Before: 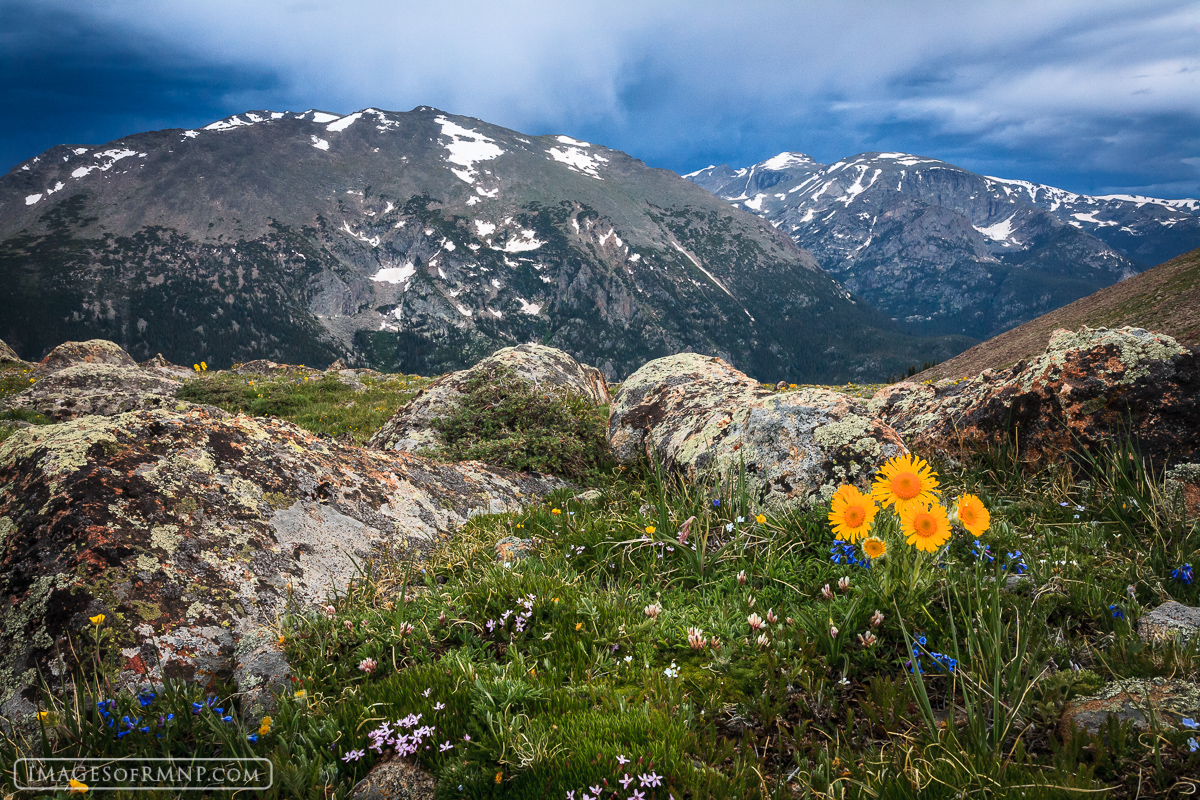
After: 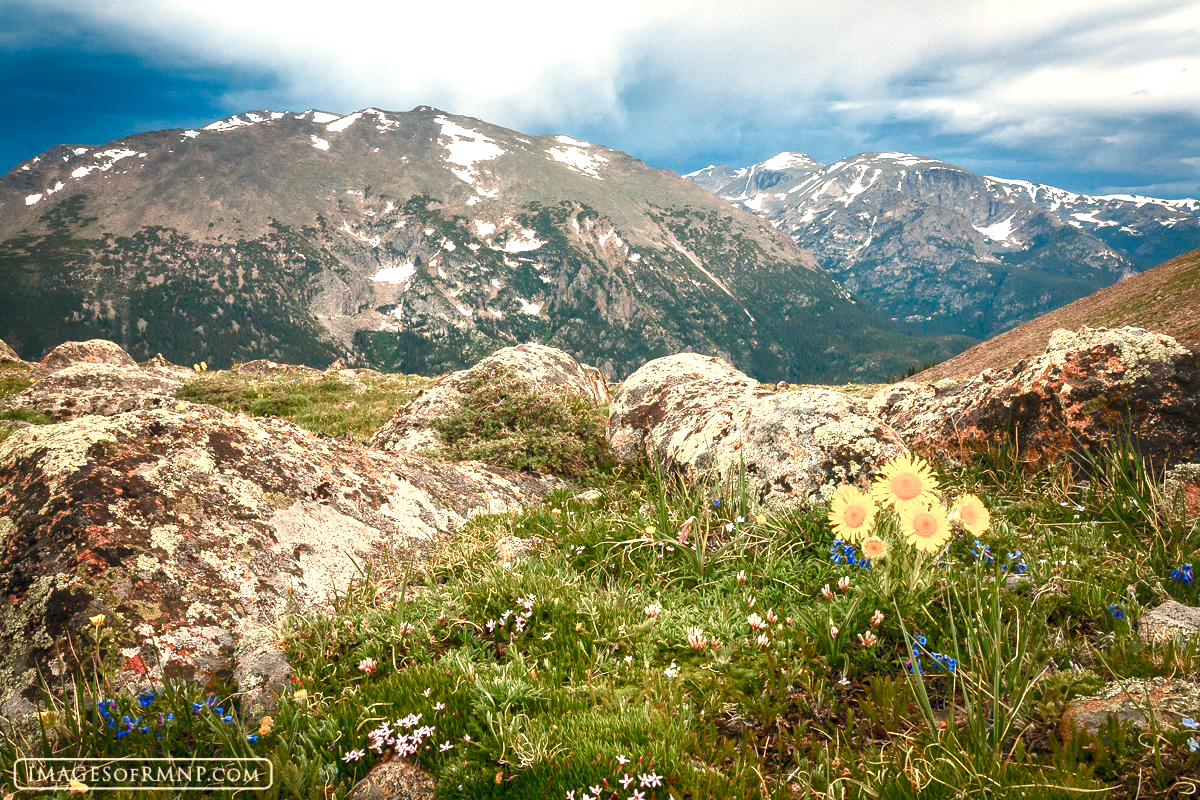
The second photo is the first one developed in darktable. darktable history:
exposure: black level correction 0, exposure 0.877 EV, compensate exposure bias true, compensate highlight preservation false
white balance: red 1.138, green 0.996, blue 0.812
color balance rgb: shadows lift › chroma 1%, shadows lift › hue 113°, highlights gain › chroma 0.2%, highlights gain › hue 333°, perceptual saturation grading › global saturation 20%, perceptual saturation grading › highlights -50%, perceptual saturation grading › shadows 25%, contrast -10%
